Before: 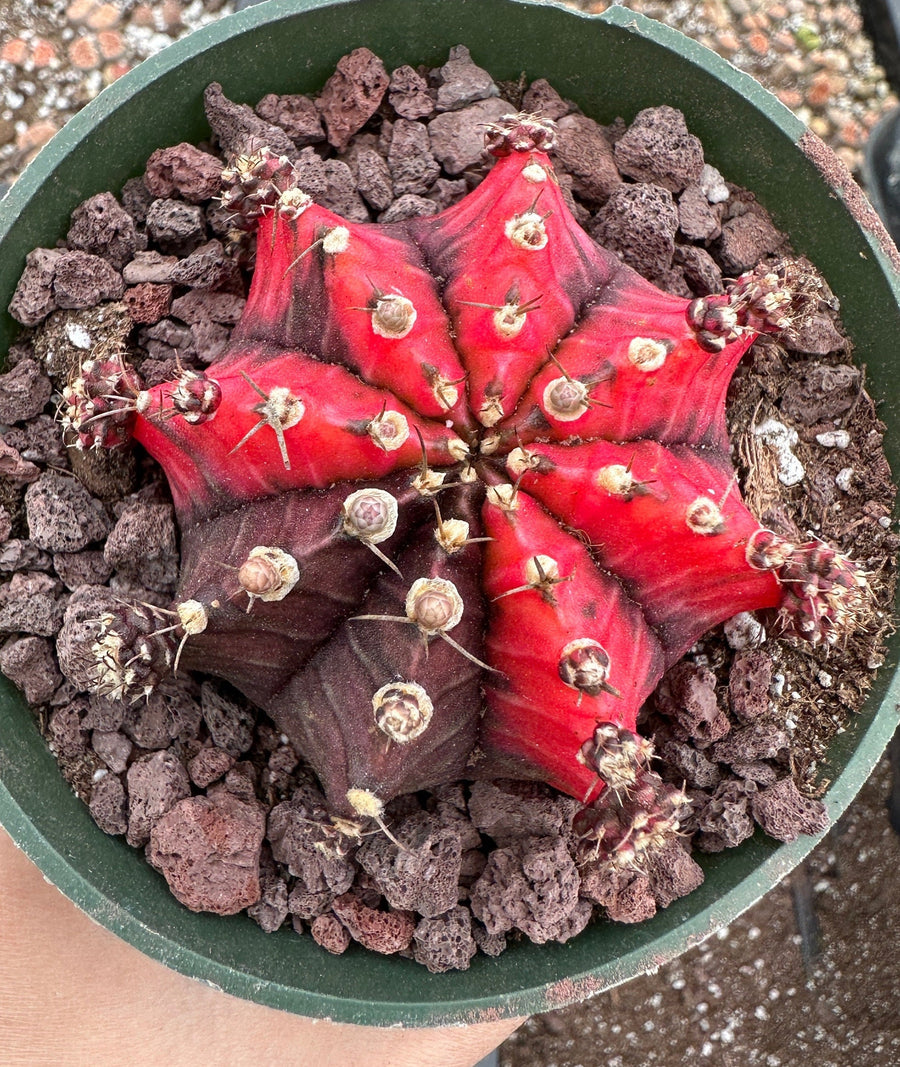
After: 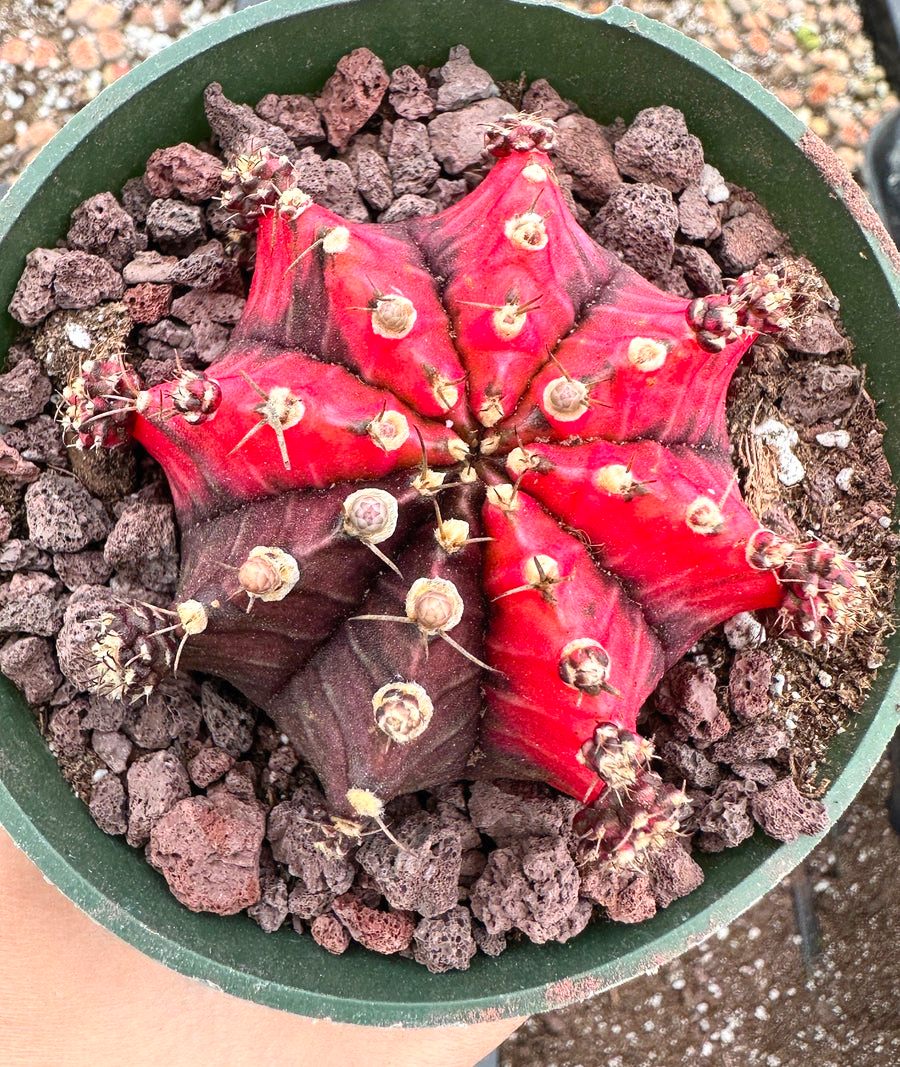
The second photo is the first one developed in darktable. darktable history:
contrast brightness saturation: contrast 0.2, brightness 0.16, saturation 0.22
tone equalizer: on, module defaults
